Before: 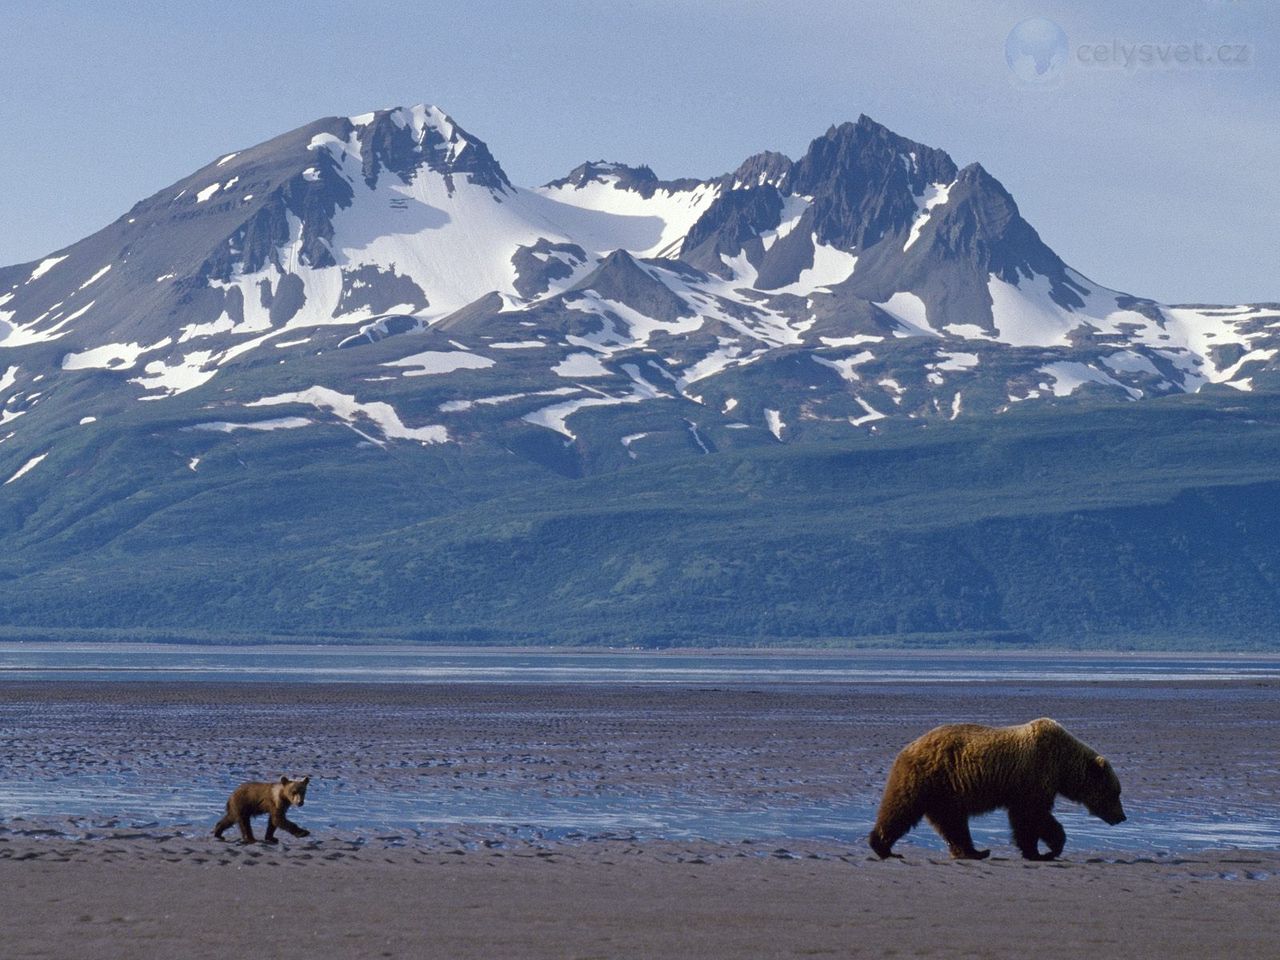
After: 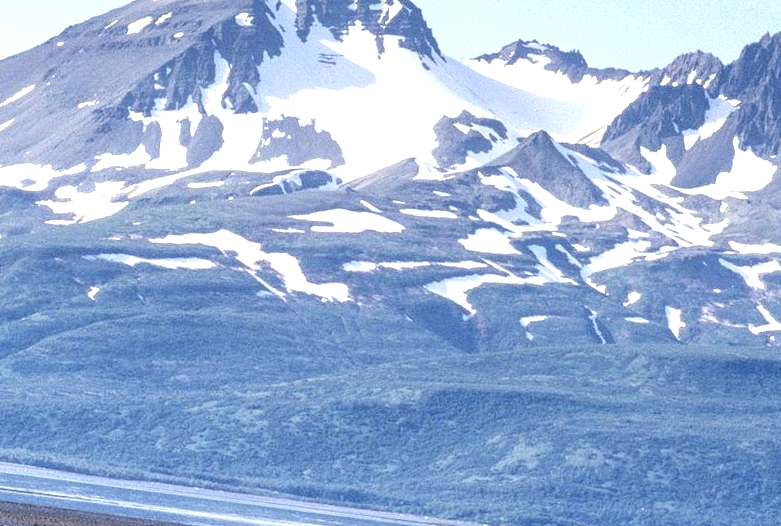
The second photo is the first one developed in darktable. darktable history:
crop and rotate: angle -6.84°, left 2.004%, top 6.604%, right 27.713%, bottom 30.185%
local contrast: highlights 60%, shadows 61%, detail 160%
exposure: black level correction 0, exposure 0.954 EV, compensate highlight preservation false
tone curve: curves: ch0 [(0, 0) (0.003, 0.01) (0.011, 0.01) (0.025, 0.011) (0.044, 0.019) (0.069, 0.032) (0.1, 0.054) (0.136, 0.088) (0.177, 0.138) (0.224, 0.214) (0.277, 0.297) (0.335, 0.391) (0.399, 0.469) (0.468, 0.551) (0.543, 0.622) (0.623, 0.699) (0.709, 0.775) (0.801, 0.85) (0.898, 0.929) (1, 1)], color space Lab, independent channels, preserve colors none
